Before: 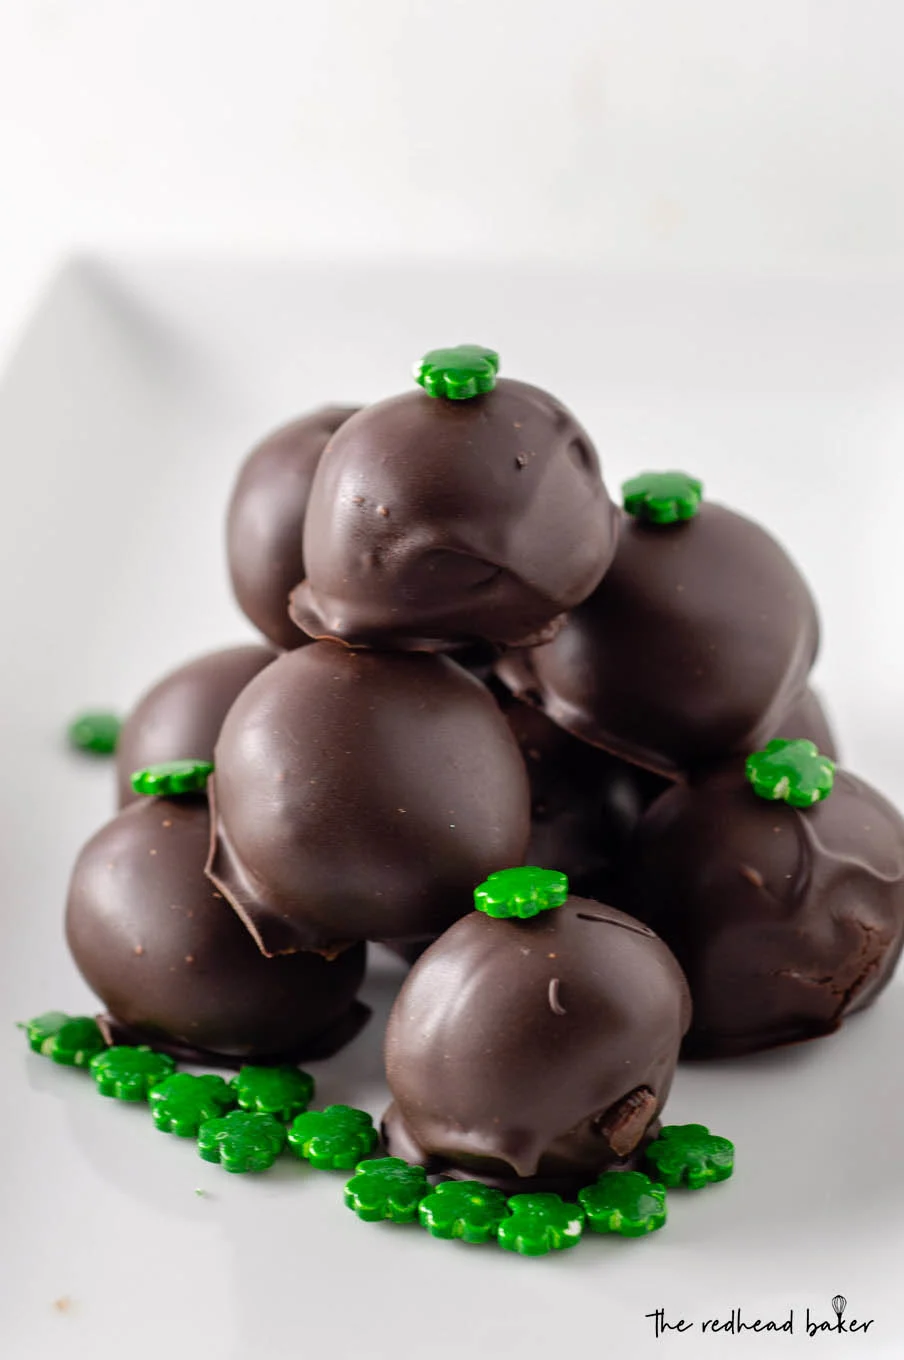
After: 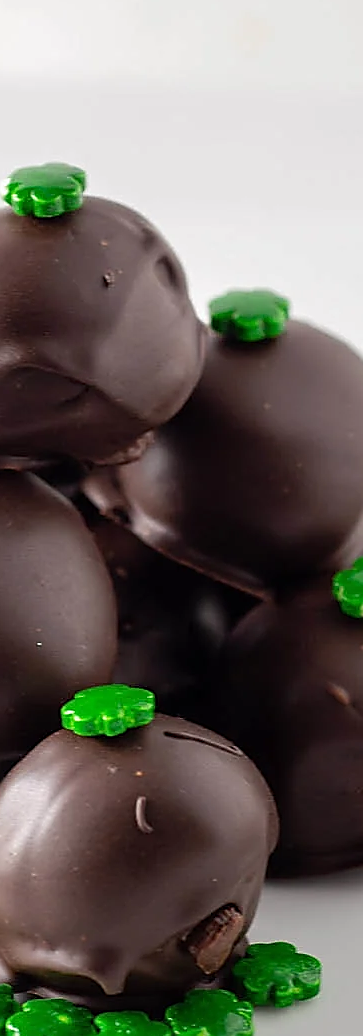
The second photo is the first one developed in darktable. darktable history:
sharpen: radius 1.4, amount 1.25, threshold 0.7
crop: left 45.721%, top 13.393%, right 14.118%, bottom 10.01%
